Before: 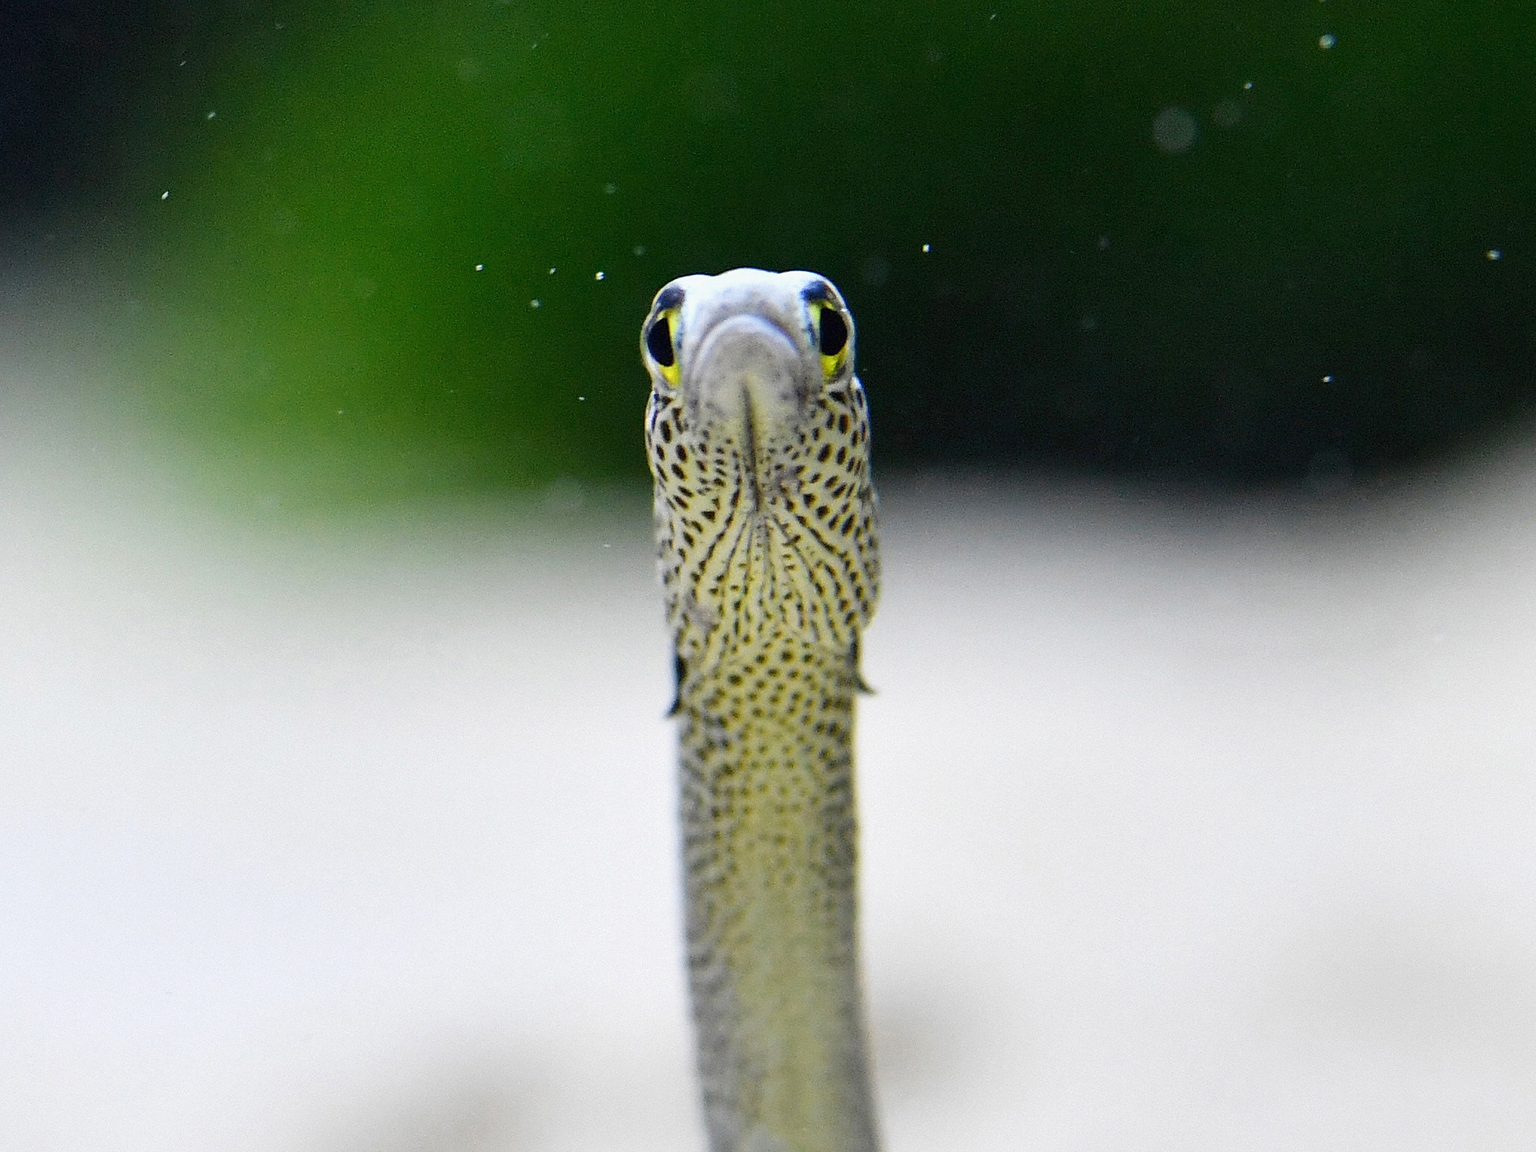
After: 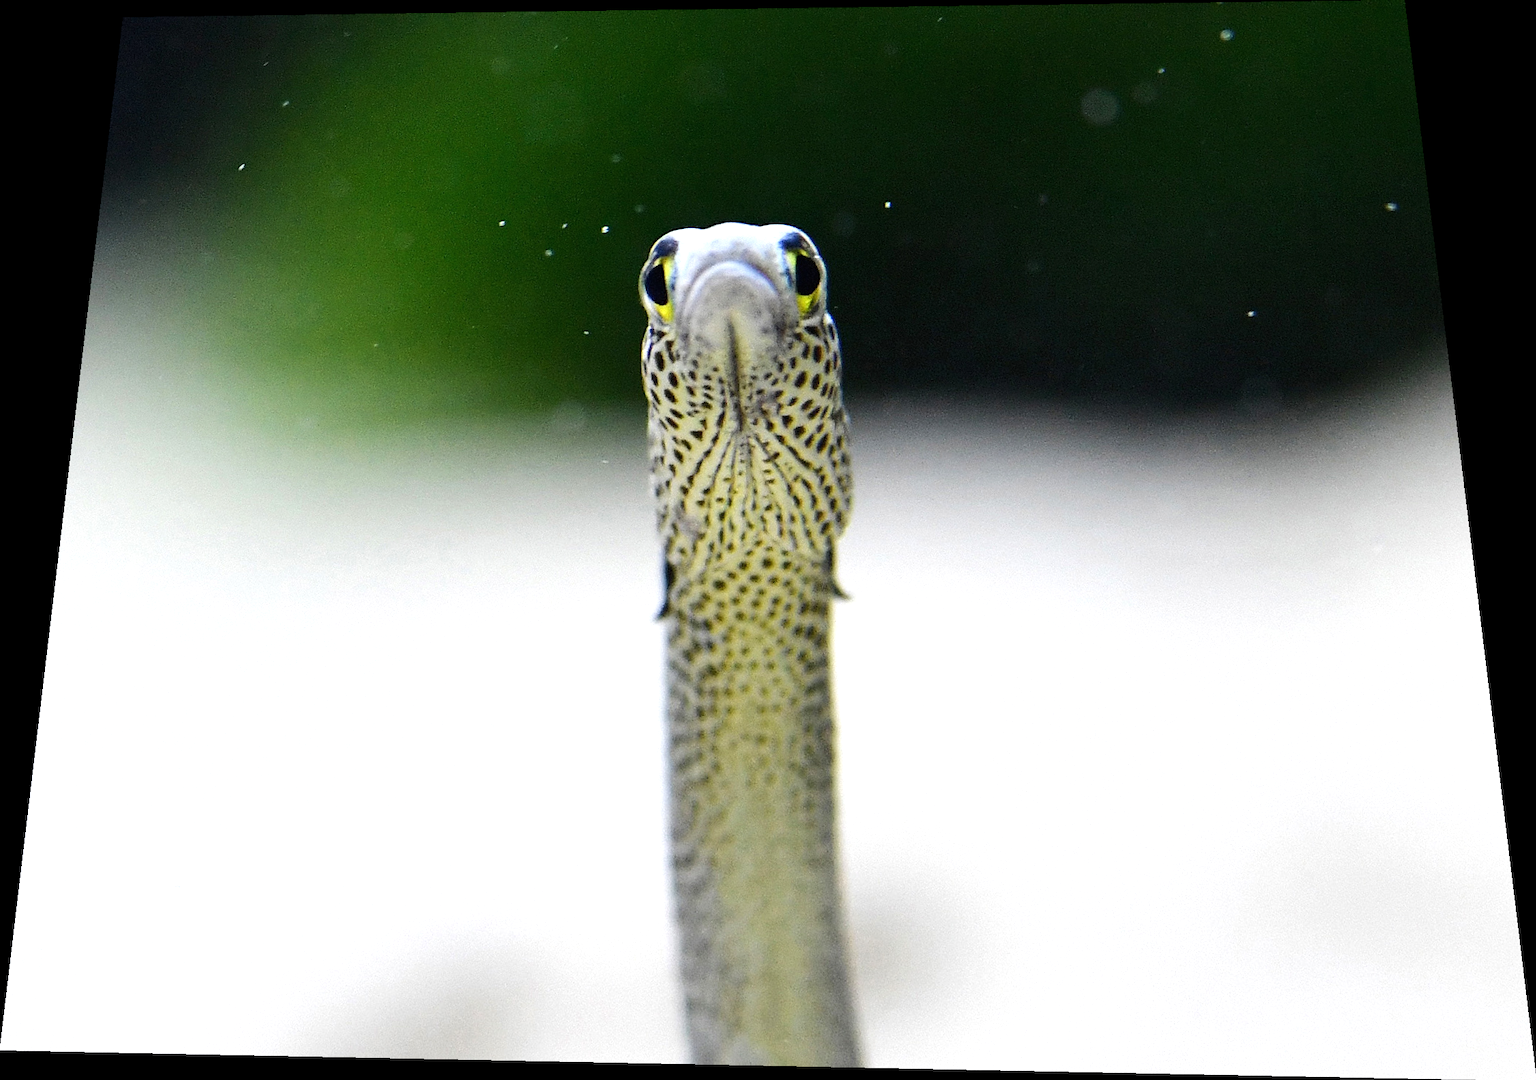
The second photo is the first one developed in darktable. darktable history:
rotate and perspective: rotation 0.128°, lens shift (vertical) -0.181, lens shift (horizontal) -0.044, shear 0.001, automatic cropping off
tone equalizer: -8 EV -0.417 EV, -7 EV -0.389 EV, -6 EV -0.333 EV, -5 EV -0.222 EV, -3 EV 0.222 EV, -2 EV 0.333 EV, -1 EV 0.389 EV, +0 EV 0.417 EV, edges refinement/feathering 500, mask exposure compensation -1.57 EV, preserve details no
